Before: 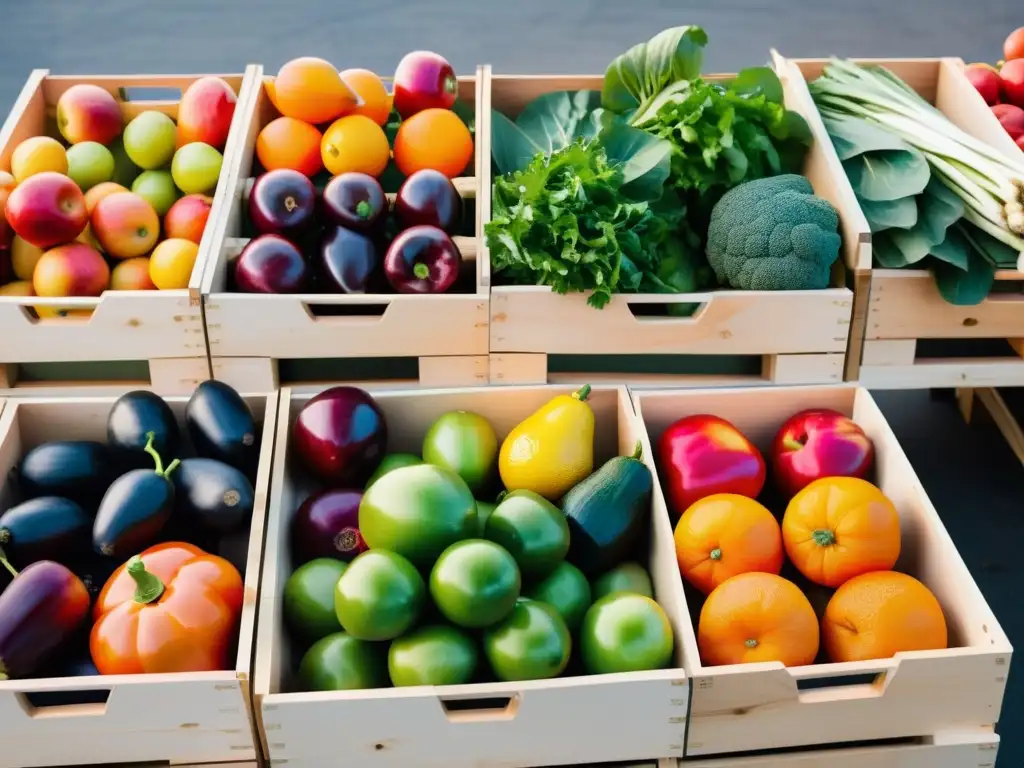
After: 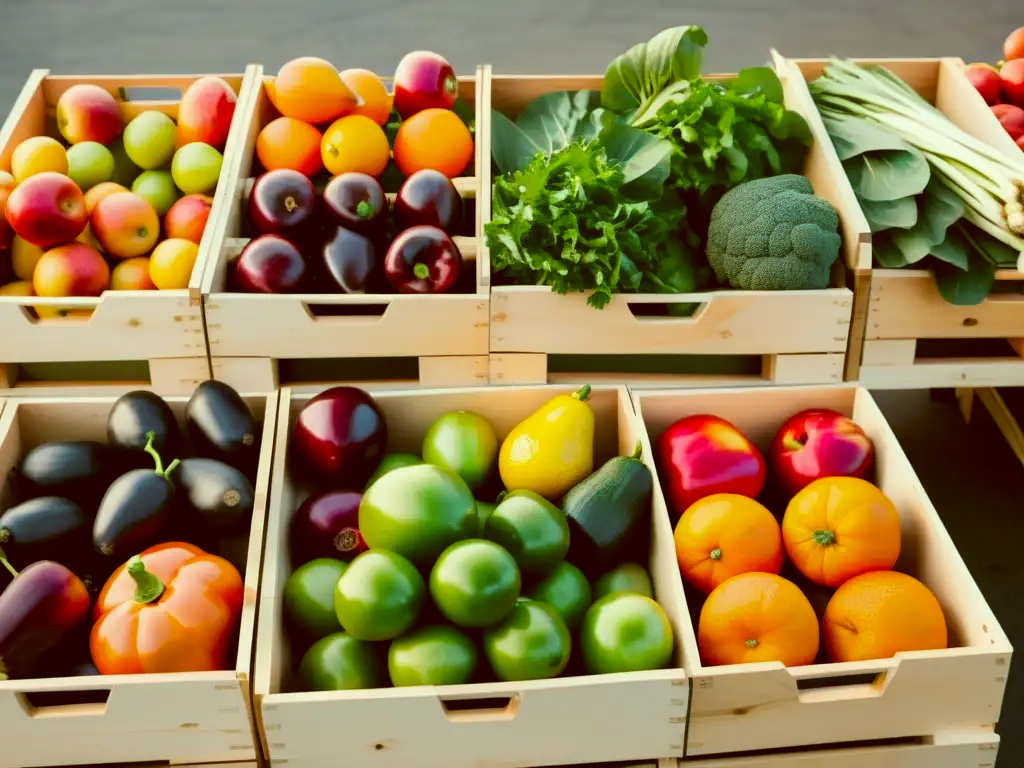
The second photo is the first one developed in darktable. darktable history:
color correction: highlights a* -5.61, highlights b* 9.79, shadows a* 9.32, shadows b* 24.64
